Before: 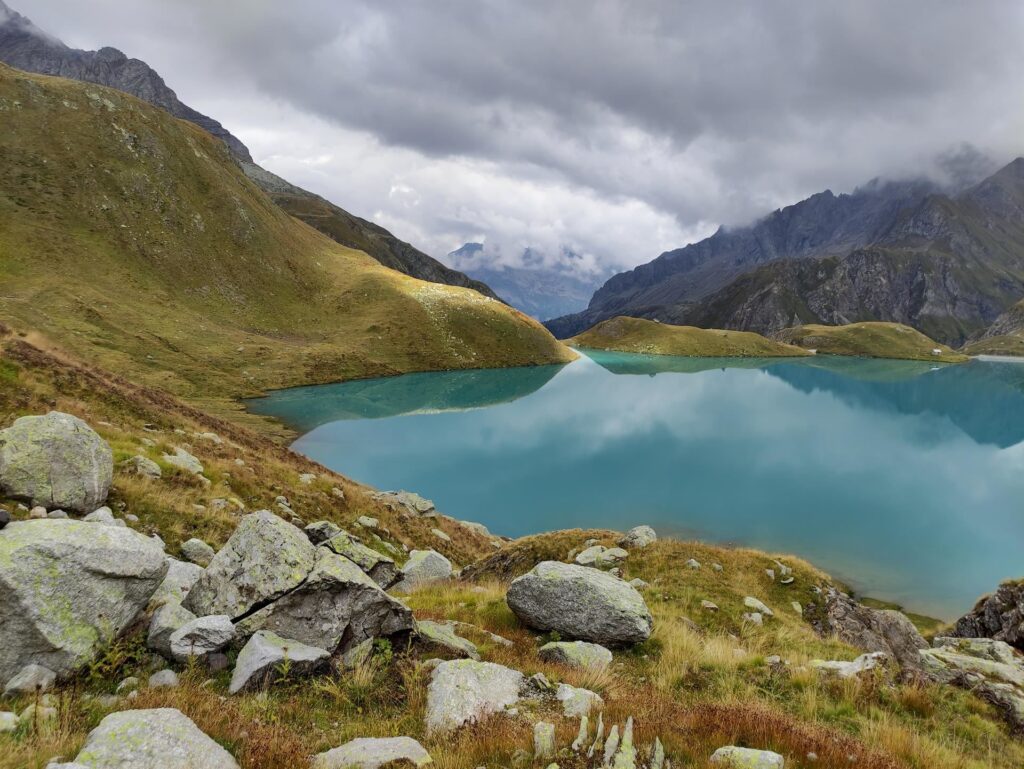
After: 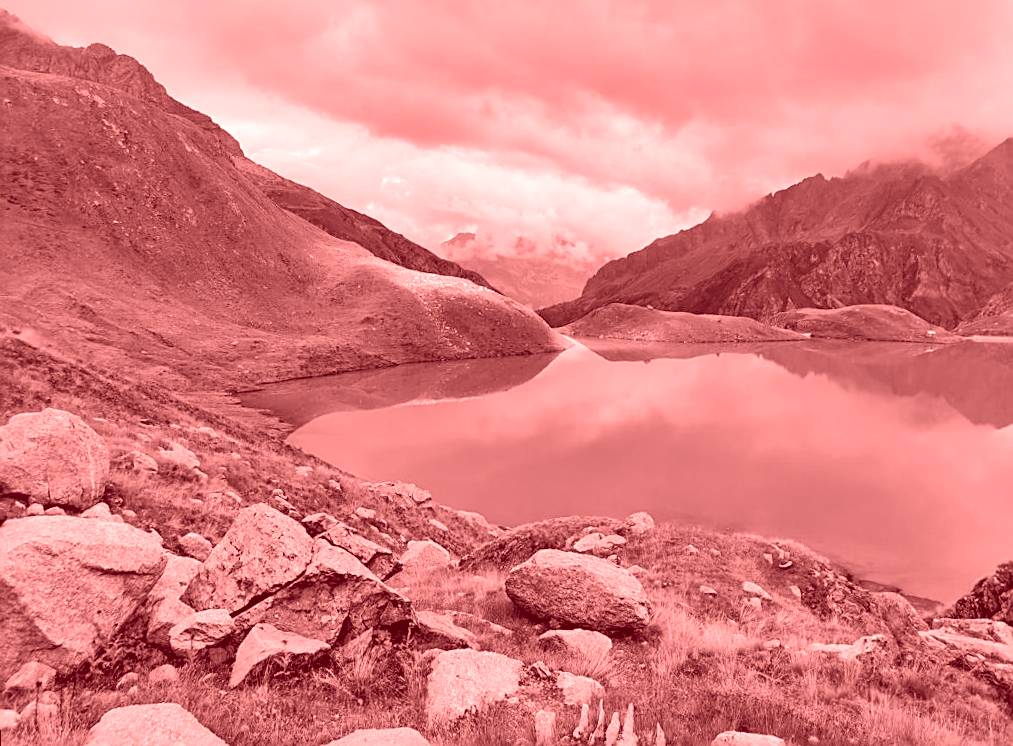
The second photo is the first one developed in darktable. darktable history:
rotate and perspective: rotation -1°, crop left 0.011, crop right 0.989, crop top 0.025, crop bottom 0.975
sharpen: on, module defaults
filmic rgb: middle gray luminance 18.42%, black relative exposure -11.45 EV, white relative exposure 2.55 EV, threshold 6 EV, target black luminance 0%, hardness 8.41, latitude 99%, contrast 1.084, shadows ↔ highlights balance 0.505%, add noise in highlights 0, preserve chrominance max RGB, color science v3 (2019), use custom middle-gray values true, iterations of high-quality reconstruction 0, contrast in highlights soft, enable highlight reconstruction true
colorize: saturation 60%, source mix 100%
